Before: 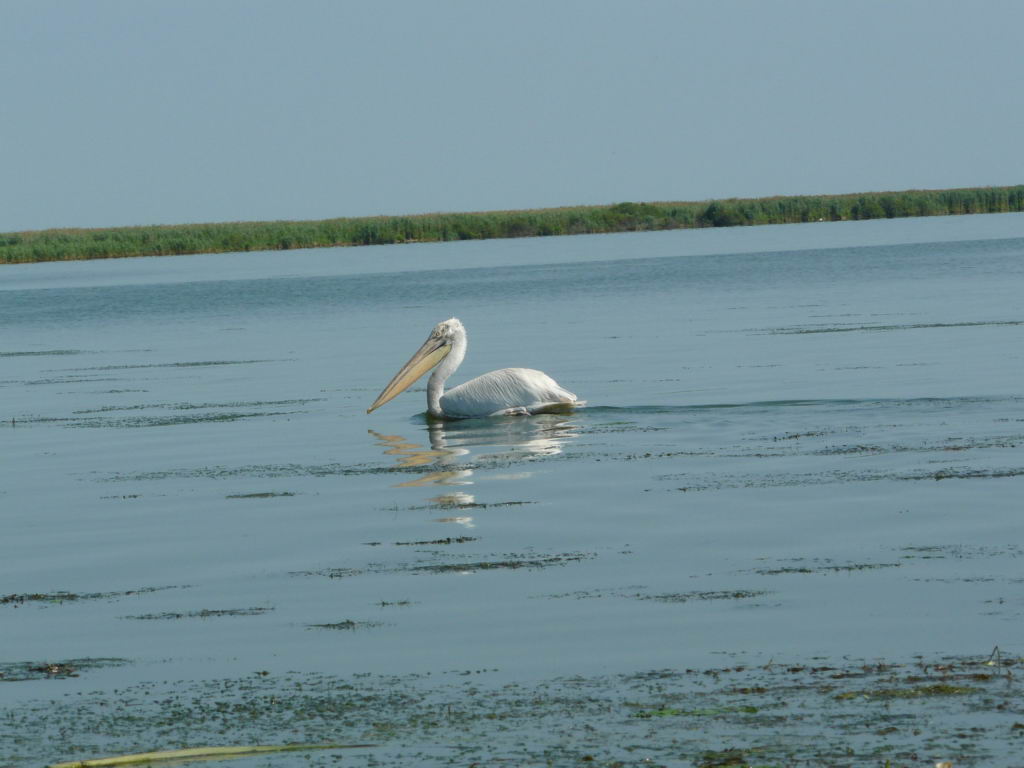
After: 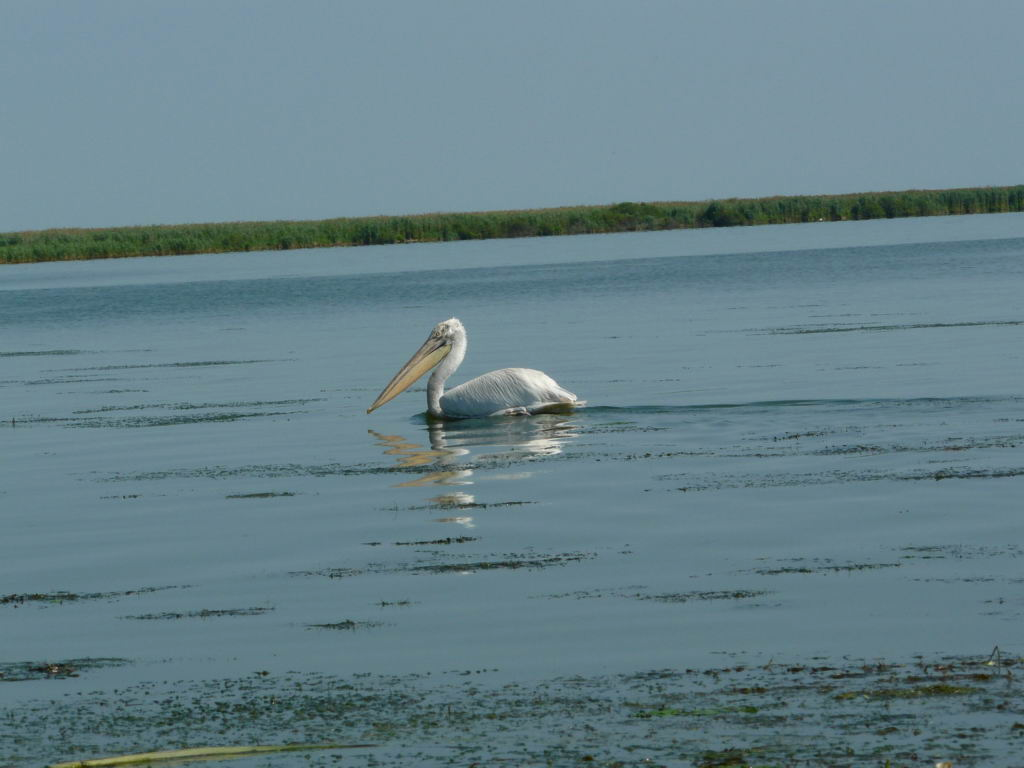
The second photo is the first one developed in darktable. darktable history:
contrast brightness saturation: brightness -0.097
